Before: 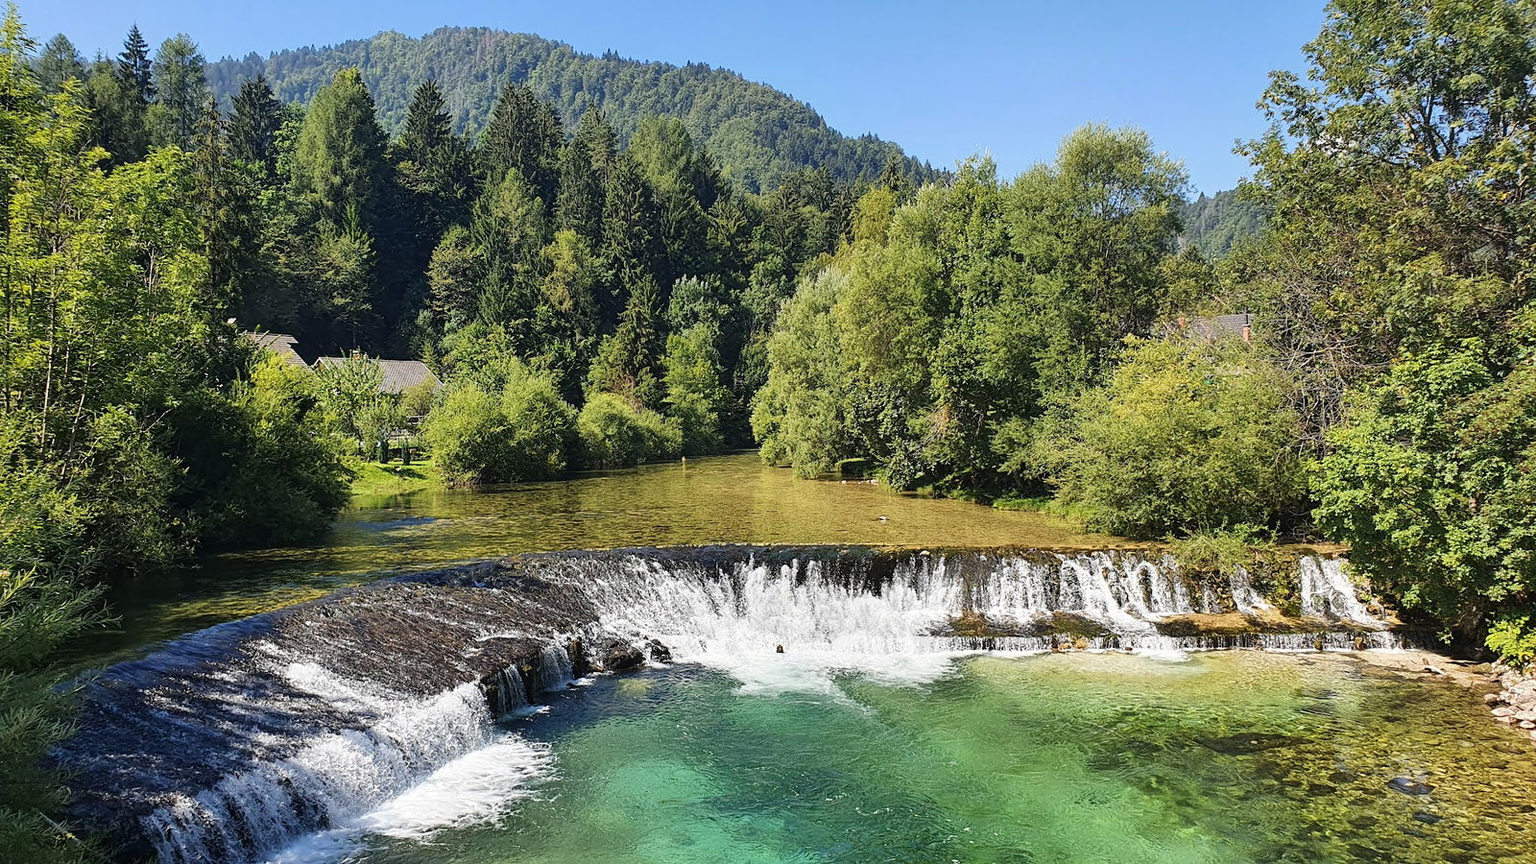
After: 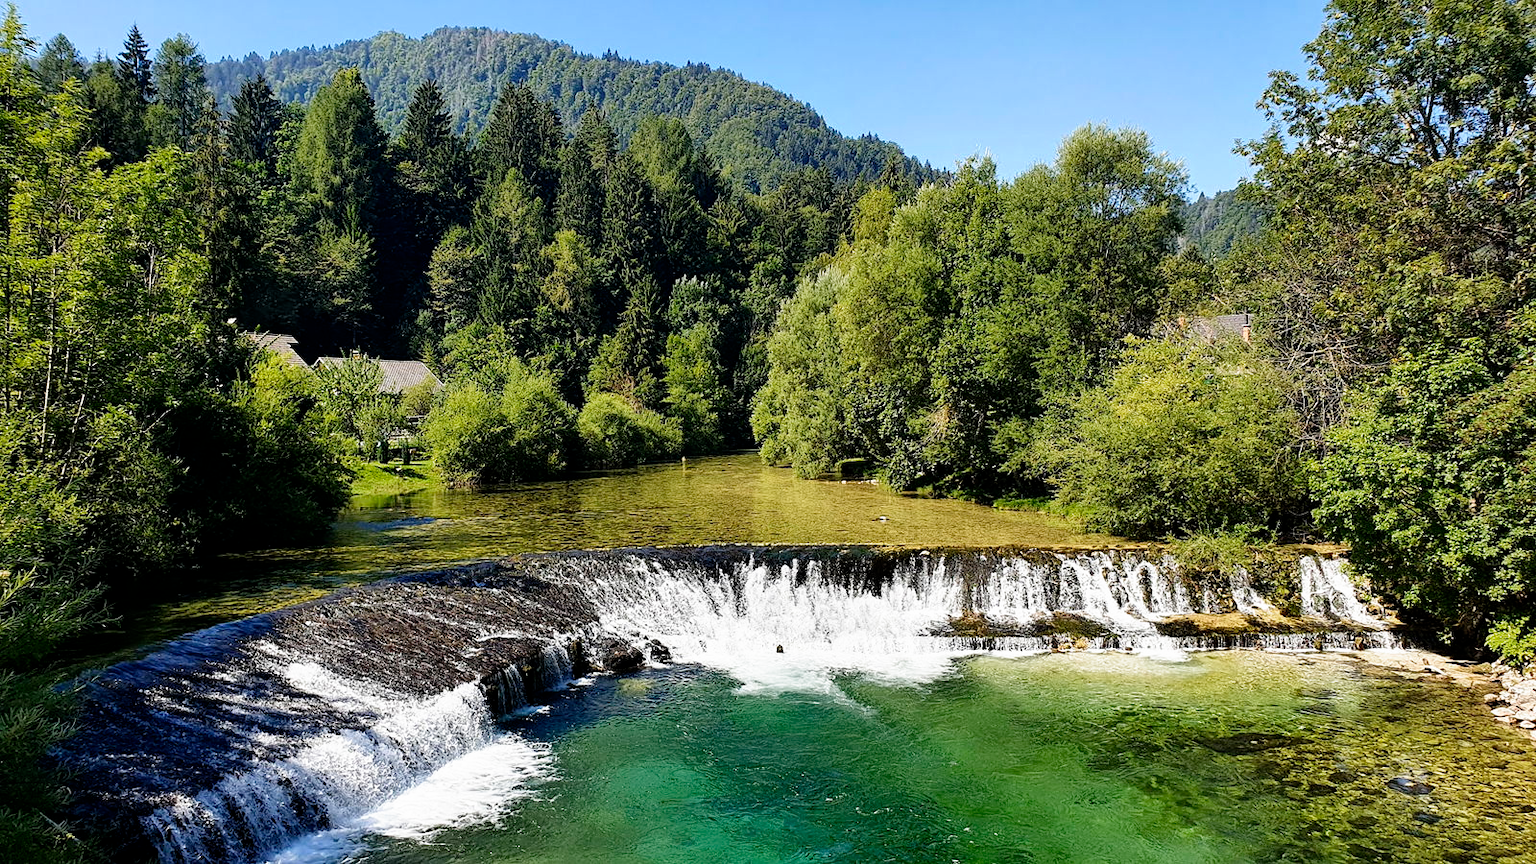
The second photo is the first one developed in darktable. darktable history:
filmic rgb: black relative exposure -8.7 EV, white relative exposure 2.7 EV, threshold 3 EV, target black luminance 0%, hardness 6.25, latitude 76.53%, contrast 1.326, shadows ↔ highlights balance -0.349%, preserve chrominance no, color science v4 (2020), enable highlight reconstruction true
color zones: curves: ch0 [(0, 0.558) (0.143, 0.548) (0.286, 0.447) (0.429, 0.259) (0.571, 0.5) (0.714, 0.5) (0.857, 0.593) (1, 0.558)]; ch1 [(0, 0.543) (0.01, 0.544) (0.12, 0.492) (0.248, 0.458) (0.5, 0.534) (0.748, 0.5) (0.99, 0.469) (1, 0.543)]; ch2 [(0, 0.507) (0.143, 0.522) (0.286, 0.505) (0.429, 0.5) (0.571, 0.5) (0.714, 0.5) (0.857, 0.5) (1, 0.507)]
